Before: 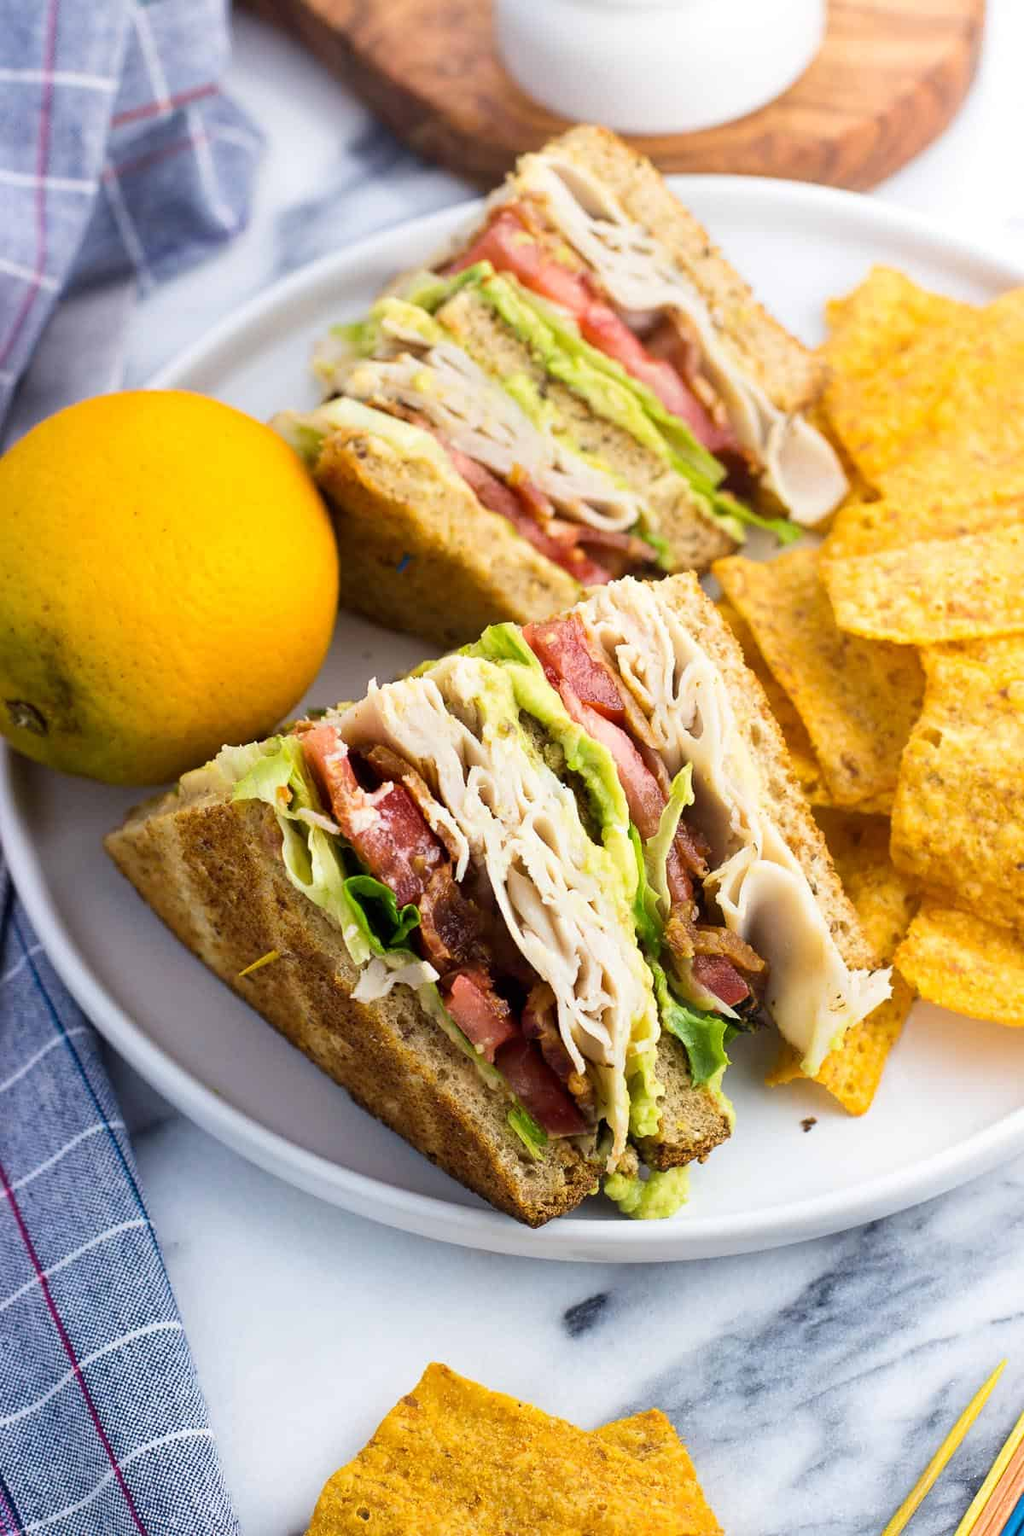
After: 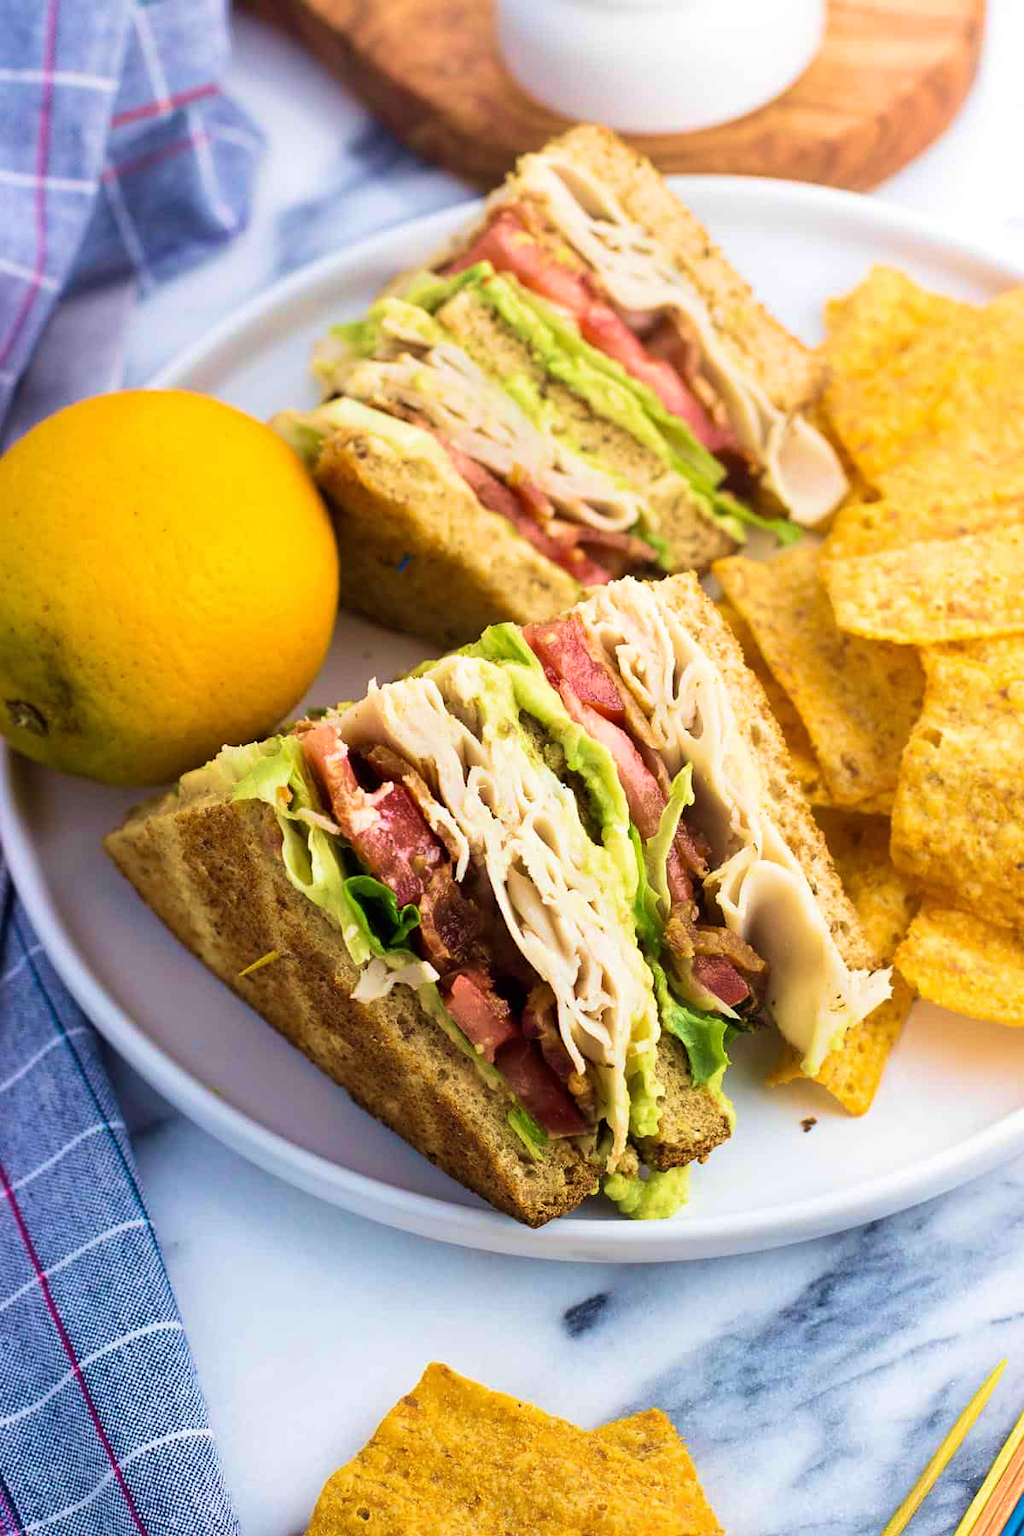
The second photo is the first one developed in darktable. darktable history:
velvia: strength 66.55%, mid-tones bias 0.969
